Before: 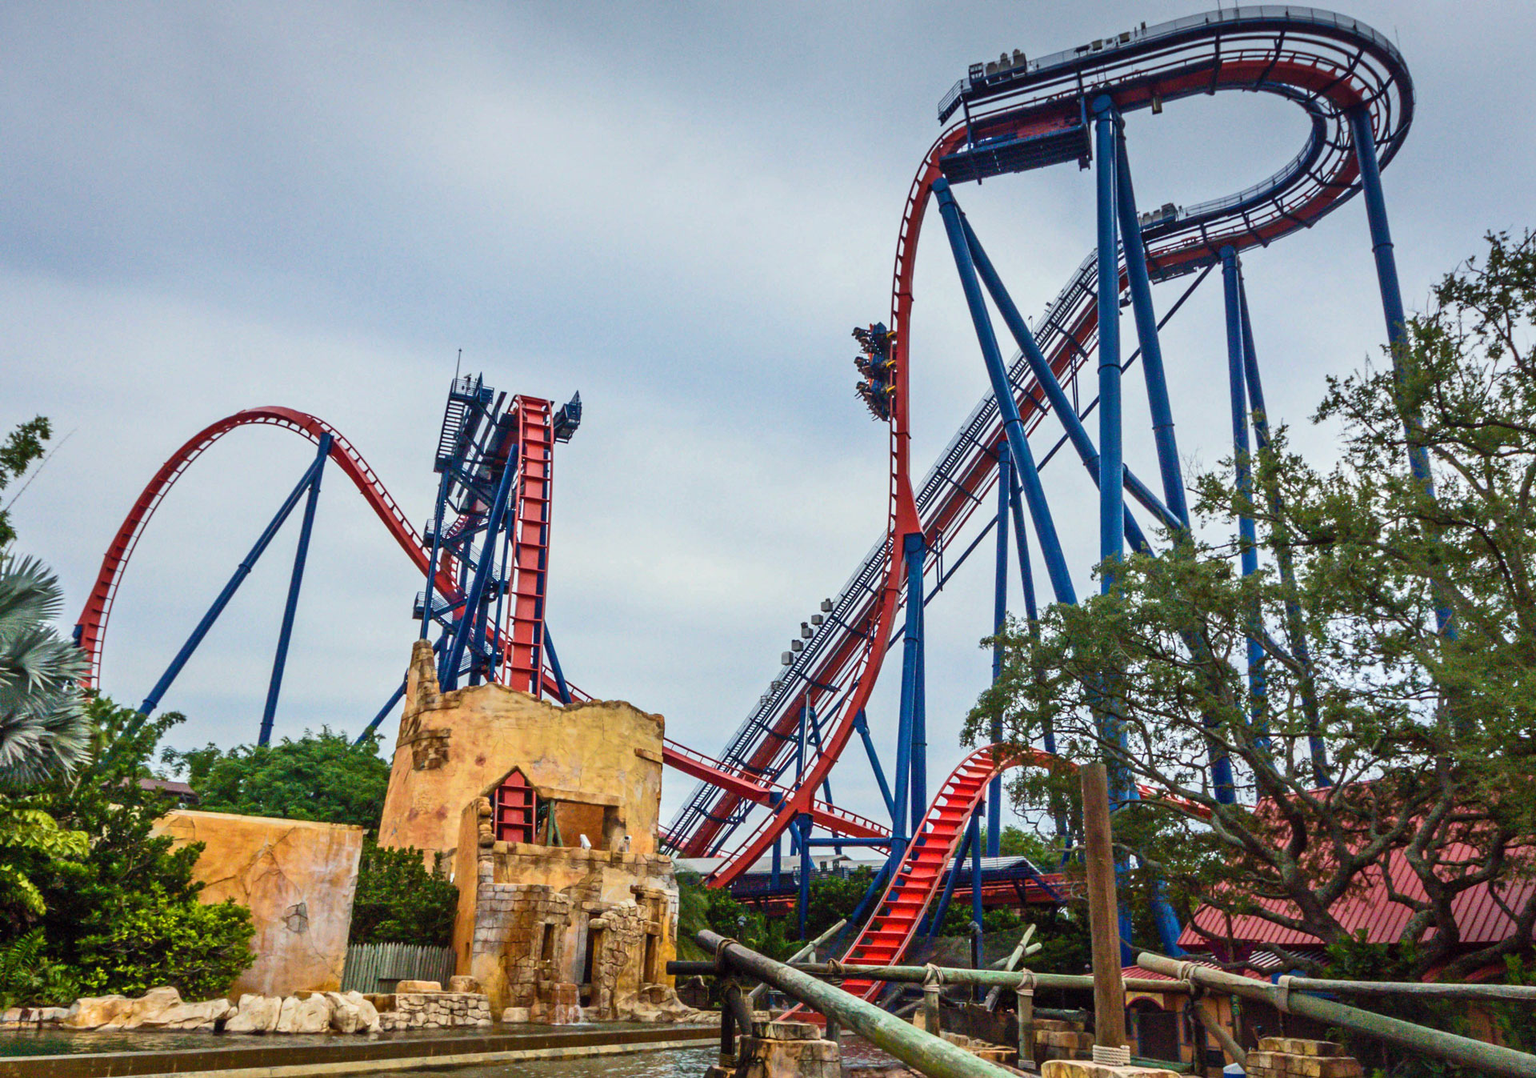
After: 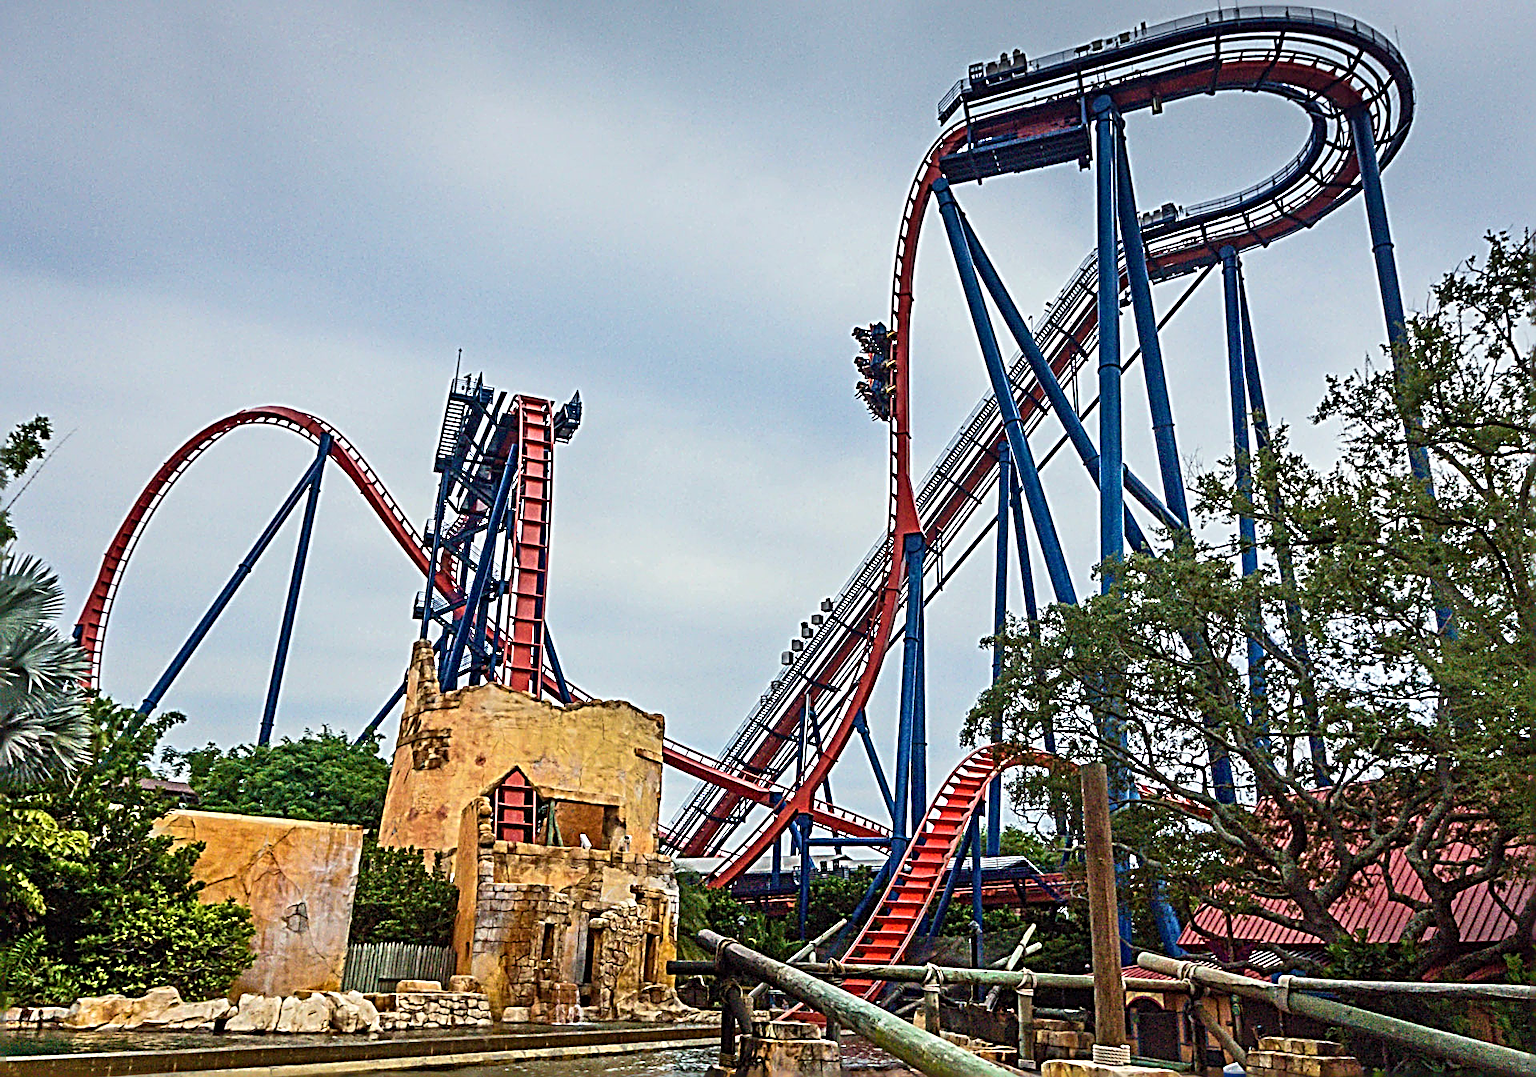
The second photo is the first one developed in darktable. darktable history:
tone equalizer: on, module defaults
sharpen: radius 3.18, amount 1.722
